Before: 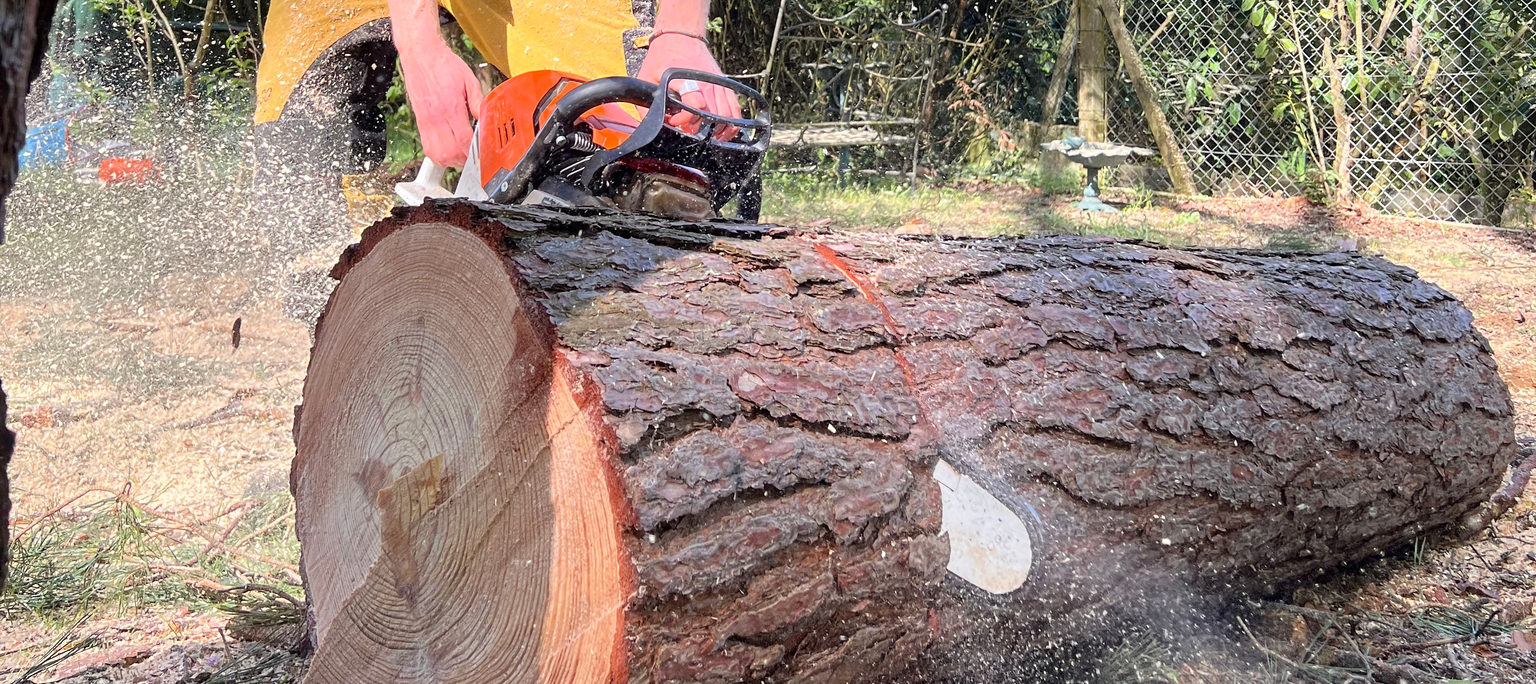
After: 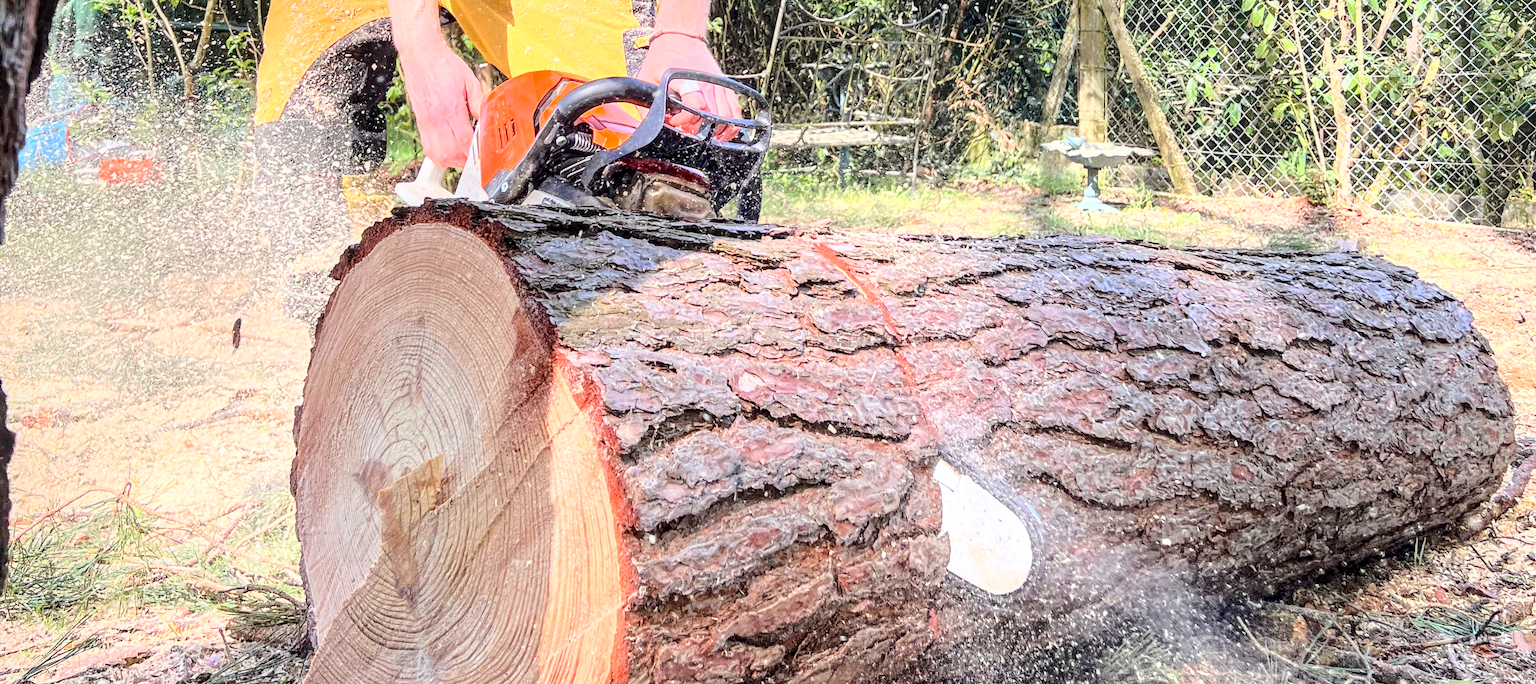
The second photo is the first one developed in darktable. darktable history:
base curve: curves: ch0 [(0, 0) (0.025, 0.046) (0.112, 0.277) (0.467, 0.74) (0.814, 0.929) (1, 0.942)]
local contrast: detail 130%
